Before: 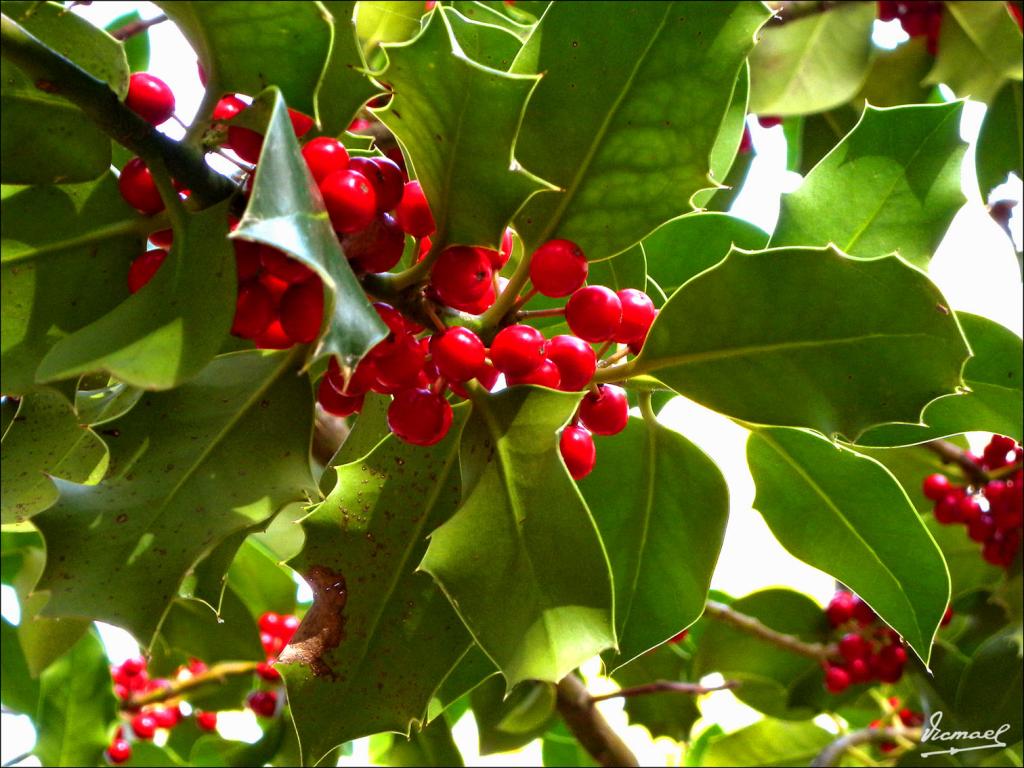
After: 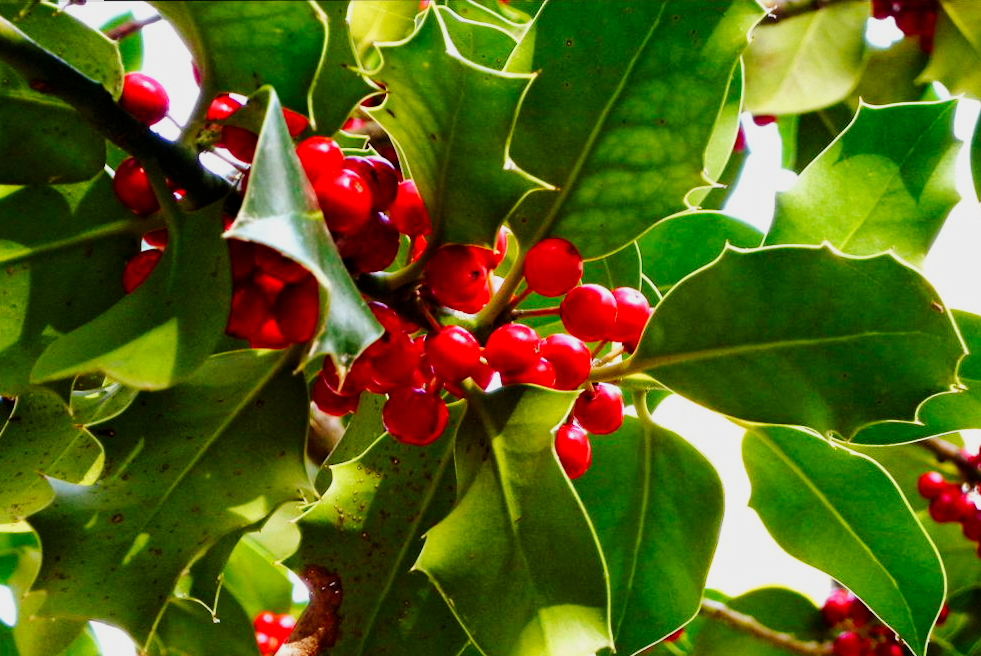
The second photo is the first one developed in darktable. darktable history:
crop and rotate: angle 0.142°, left 0.361%, right 3.438%, bottom 14.264%
tone curve: curves: ch0 [(0, 0) (0.049, 0.01) (0.154, 0.081) (0.491, 0.56) (0.739, 0.794) (0.992, 0.937)]; ch1 [(0, 0) (0.172, 0.123) (0.317, 0.272) (0.401, 0.422) (0.499, 0.497) (0.531, 0.54) (0.615, 0.603) (0.741, 0.783) (1, 1)]; ch2 [(0, 0) (0.411, 0.424) (0.462, 0.464) (0.502, 0.489) (0.544, 0.551) (0.686, 0.638) (1, 1)], preserve colors none
